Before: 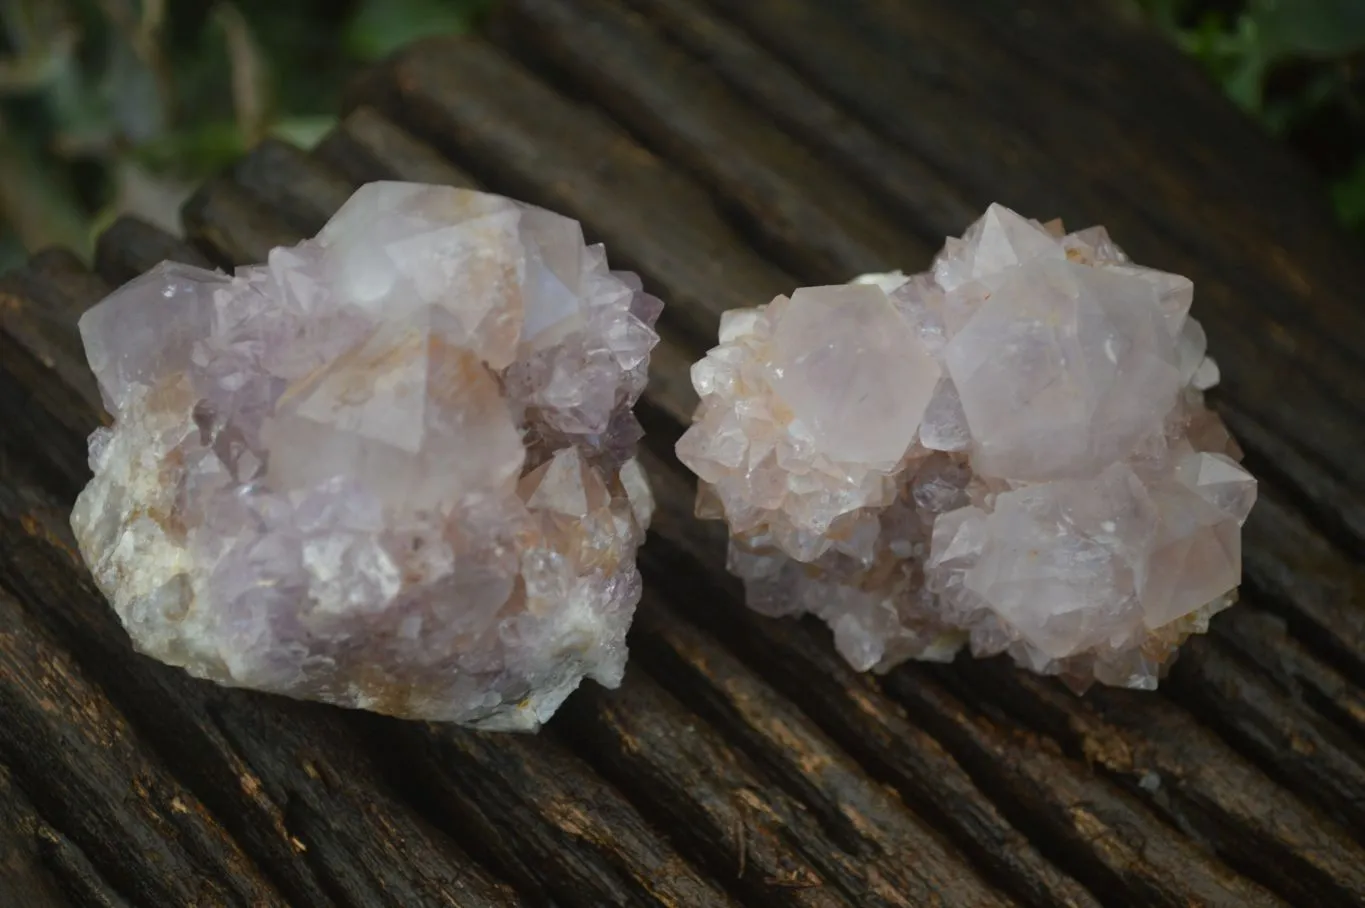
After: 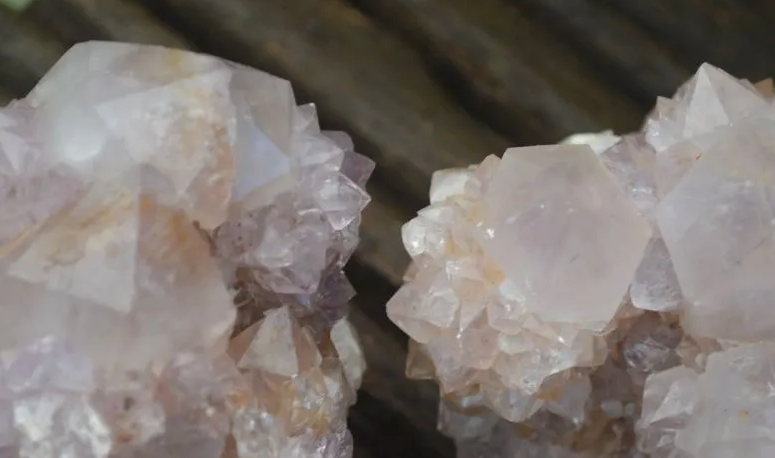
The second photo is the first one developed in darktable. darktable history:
crop: left 21.202%, top 15.469%, right 21.954%, bottom 34.038%
color correction: highlights b* 0.012
exposure: black level correction 0, exposure 0.199 EV, compensate highlight preservation false
